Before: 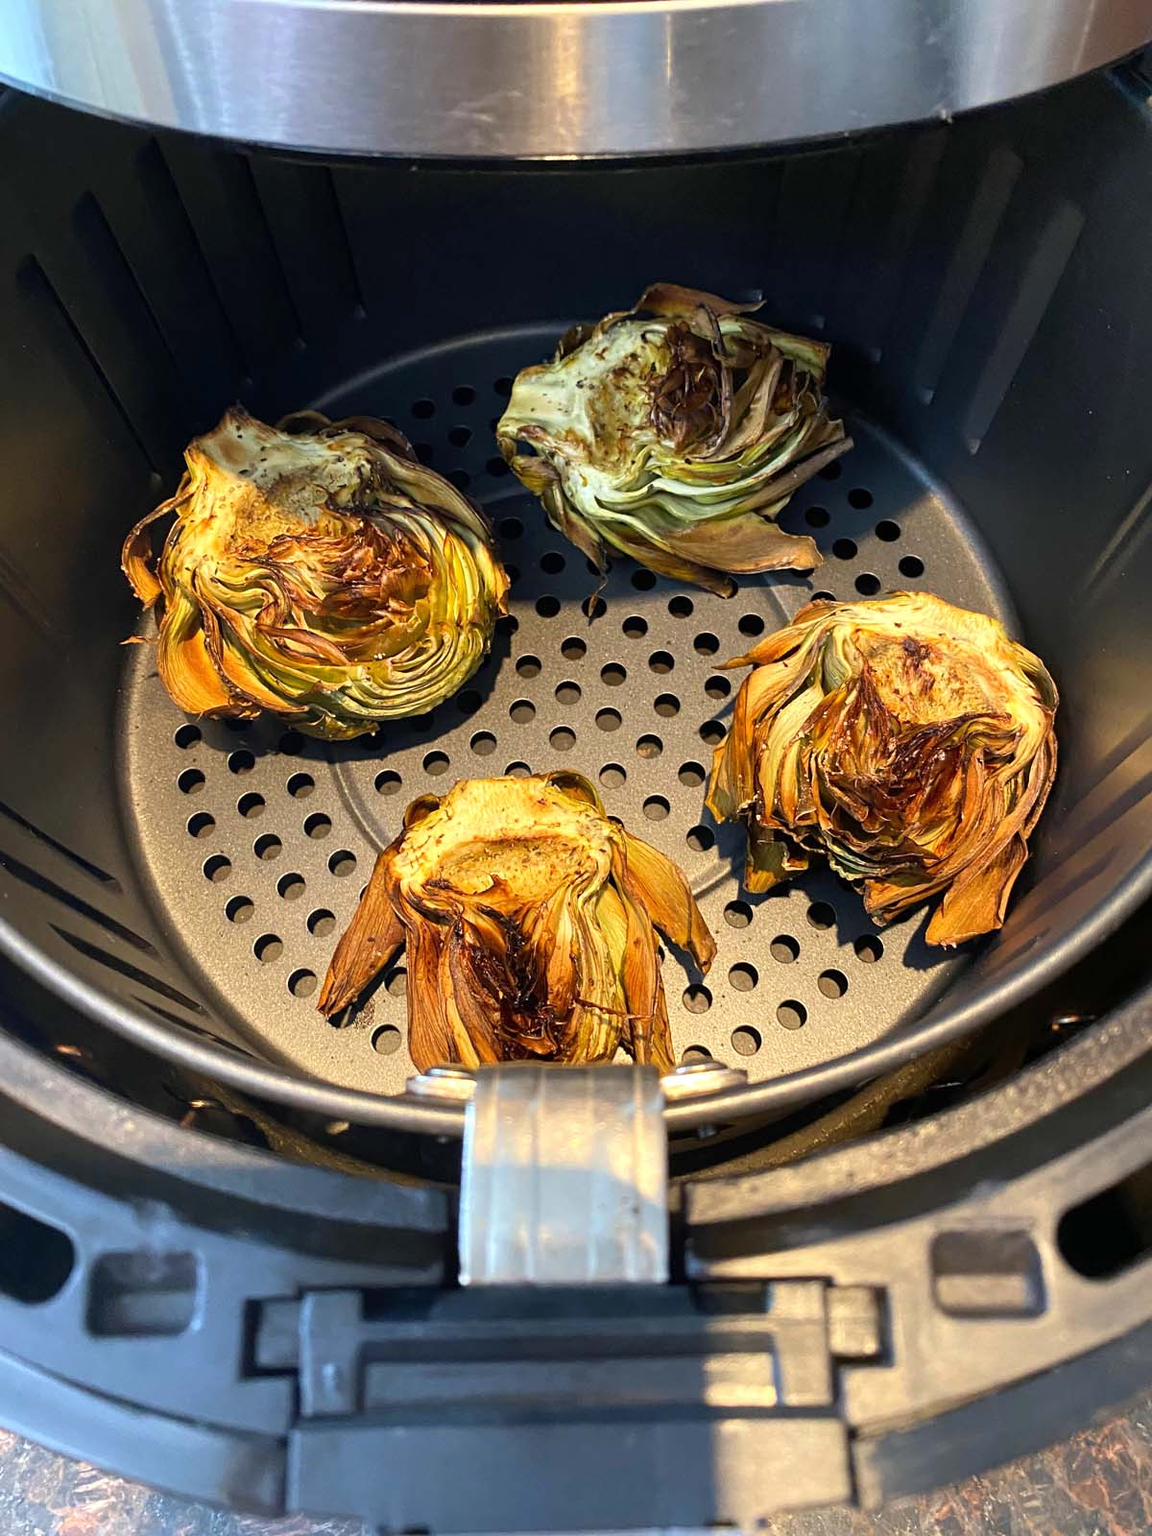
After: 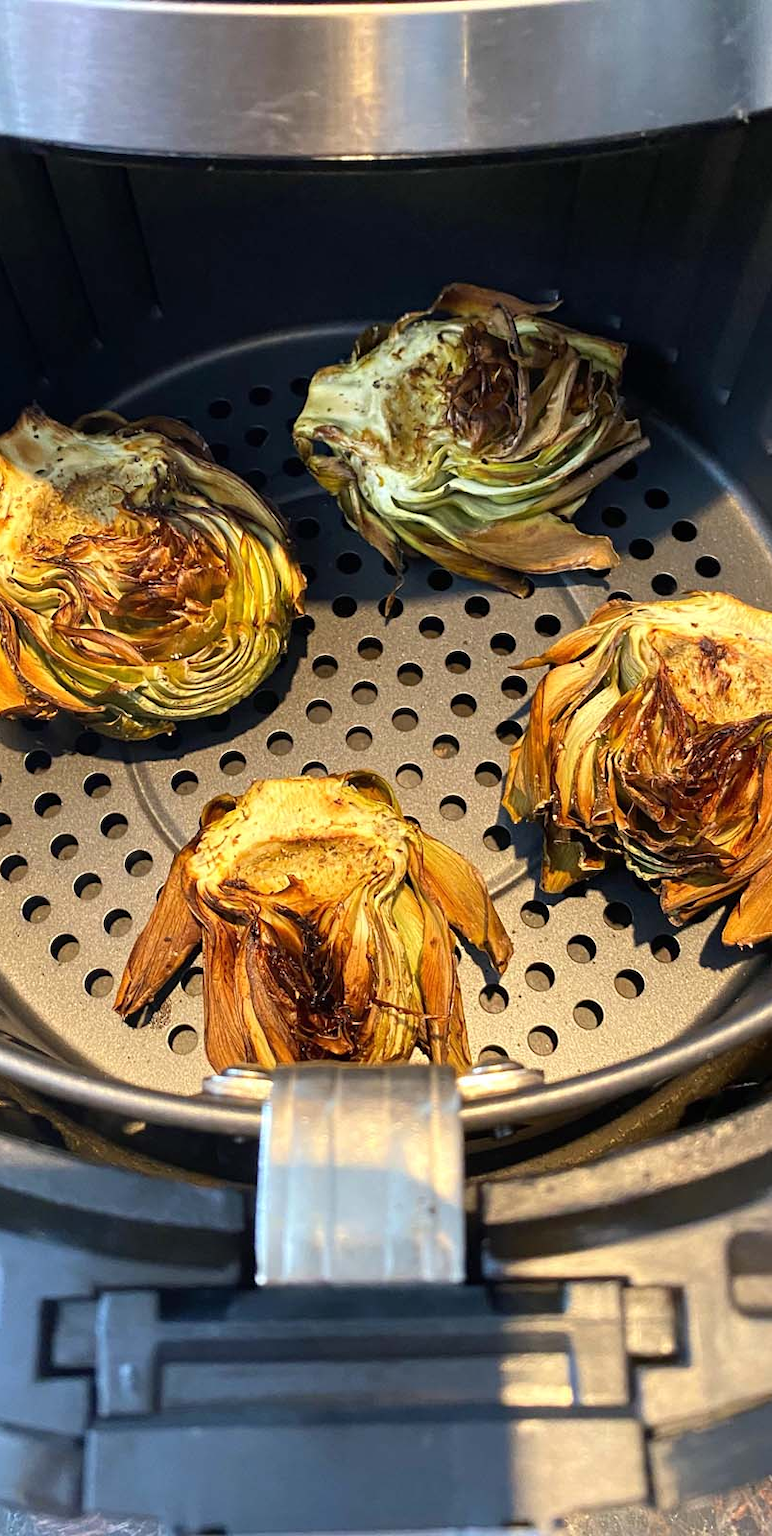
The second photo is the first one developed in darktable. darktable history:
crop and rotate: left 17.67%, right 15.174%
